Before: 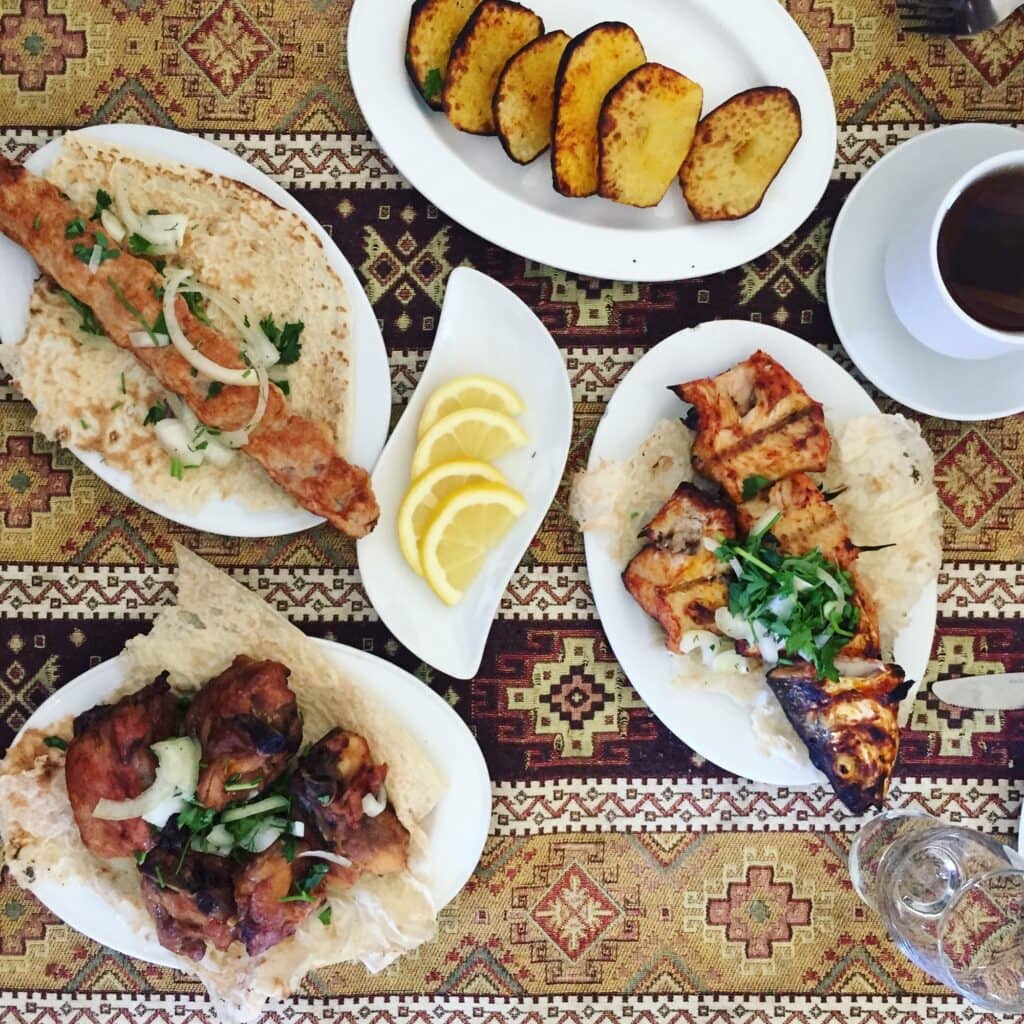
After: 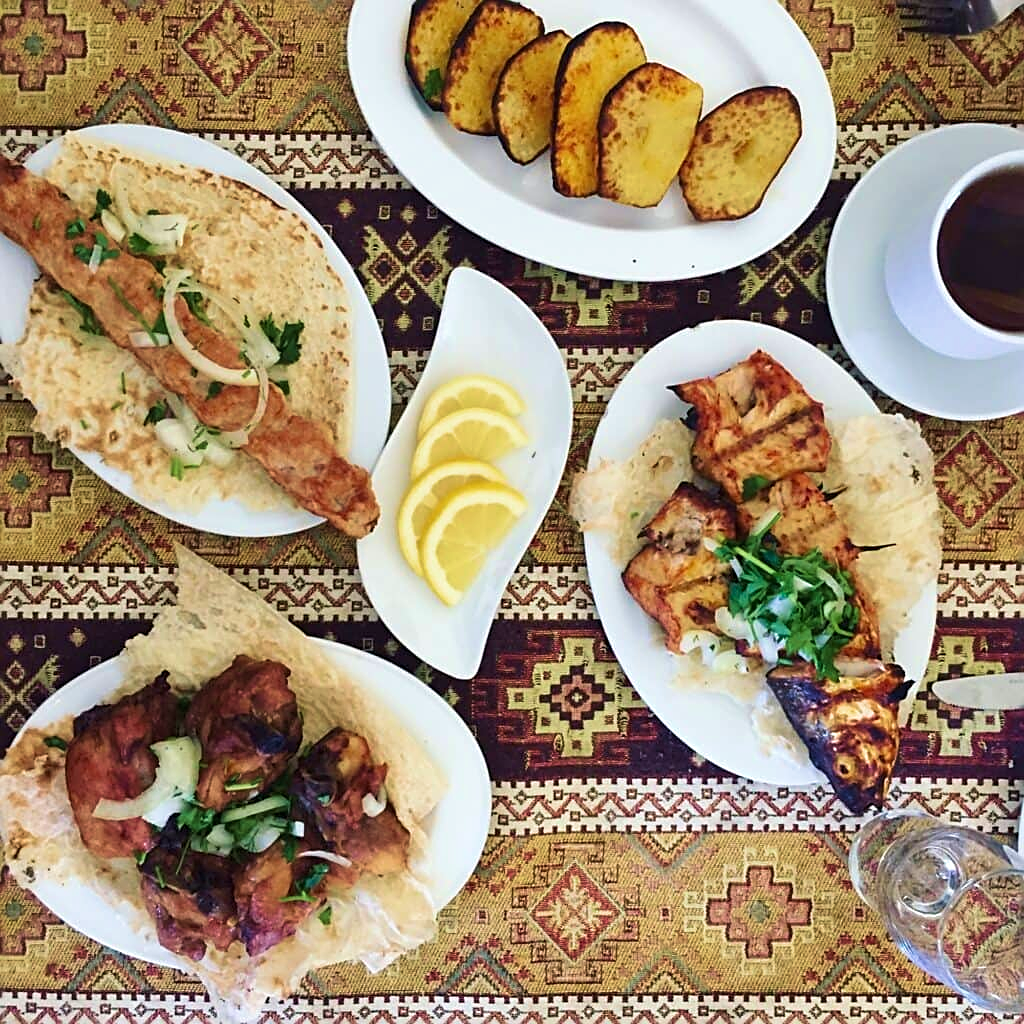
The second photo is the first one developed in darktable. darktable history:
exposure: compensate highlight preservation false
sharpen: on, module defaults
velvia: strength 44.32%
